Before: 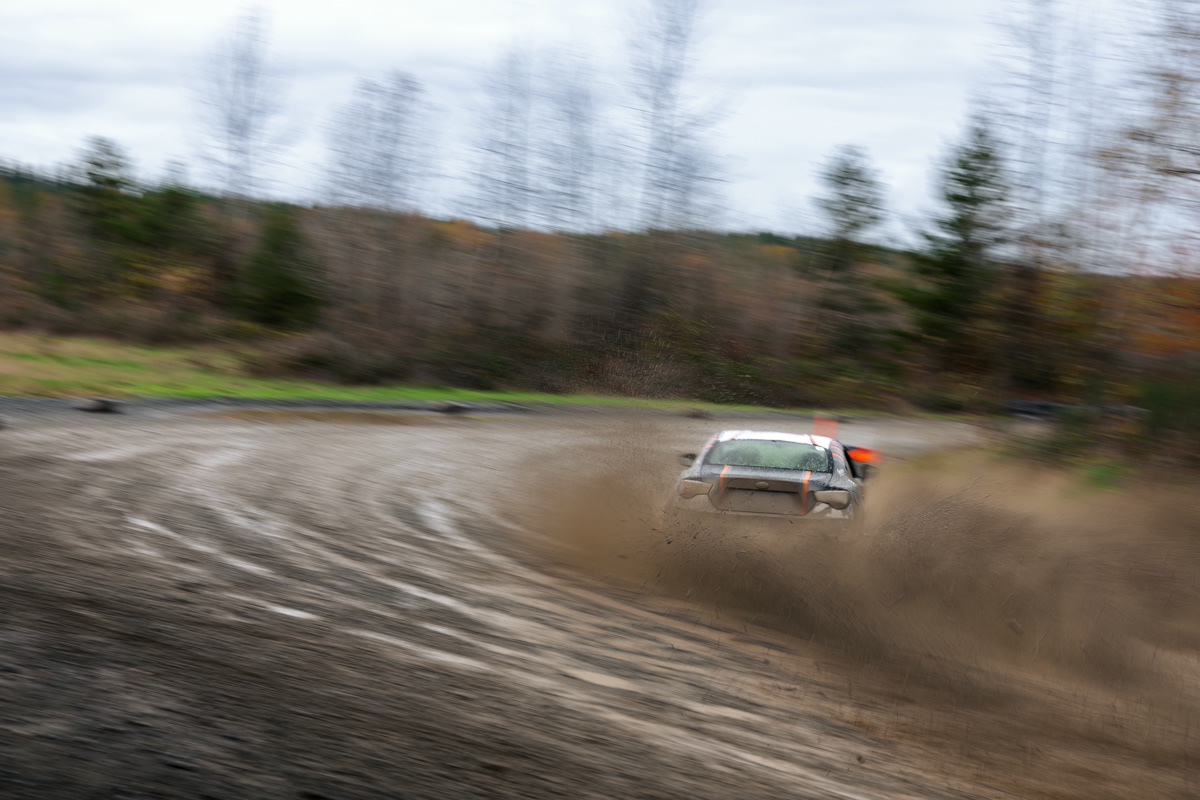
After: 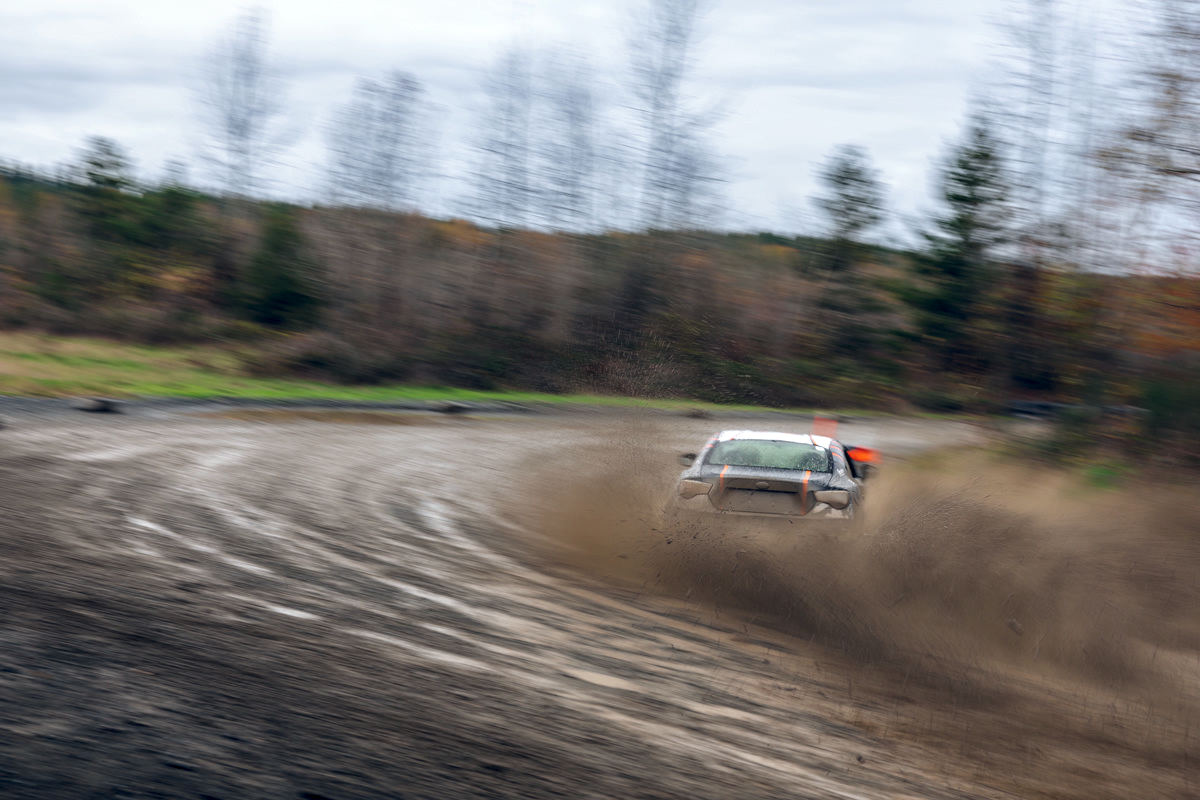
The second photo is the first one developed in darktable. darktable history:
local contrast: on, module defaults
color balance rgb: global offset › chroma 0.098%, global offset › hue 251.47°, linear chroma grading › global chroma -15.14%, perceptual saturation grading › global saturation 25.216%
